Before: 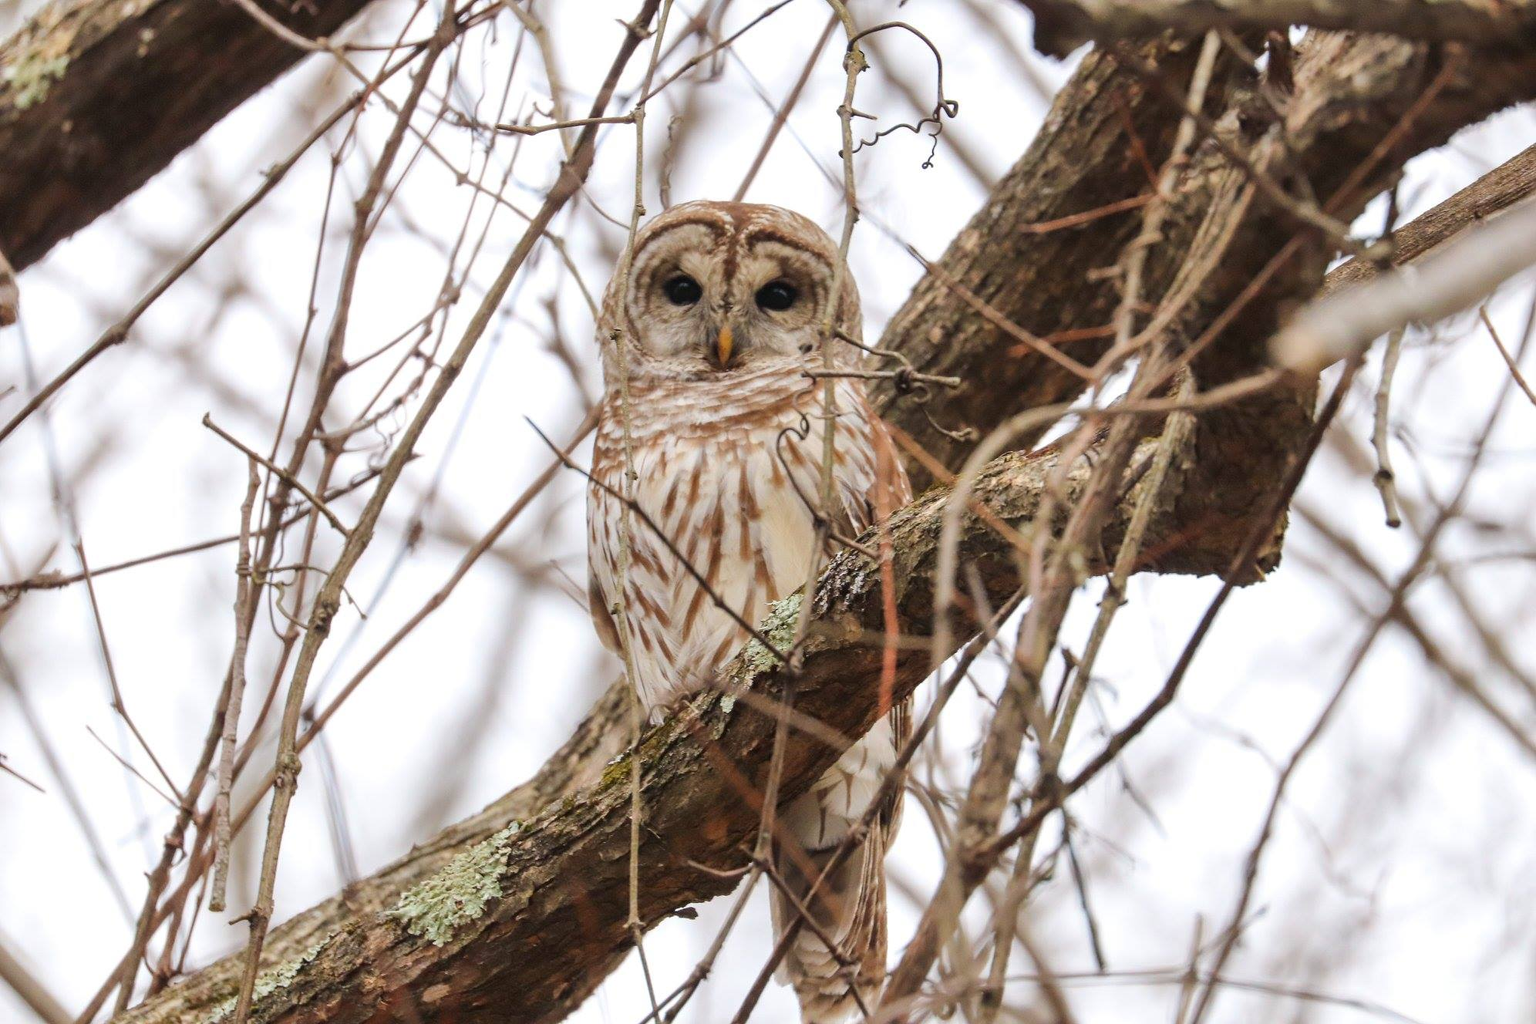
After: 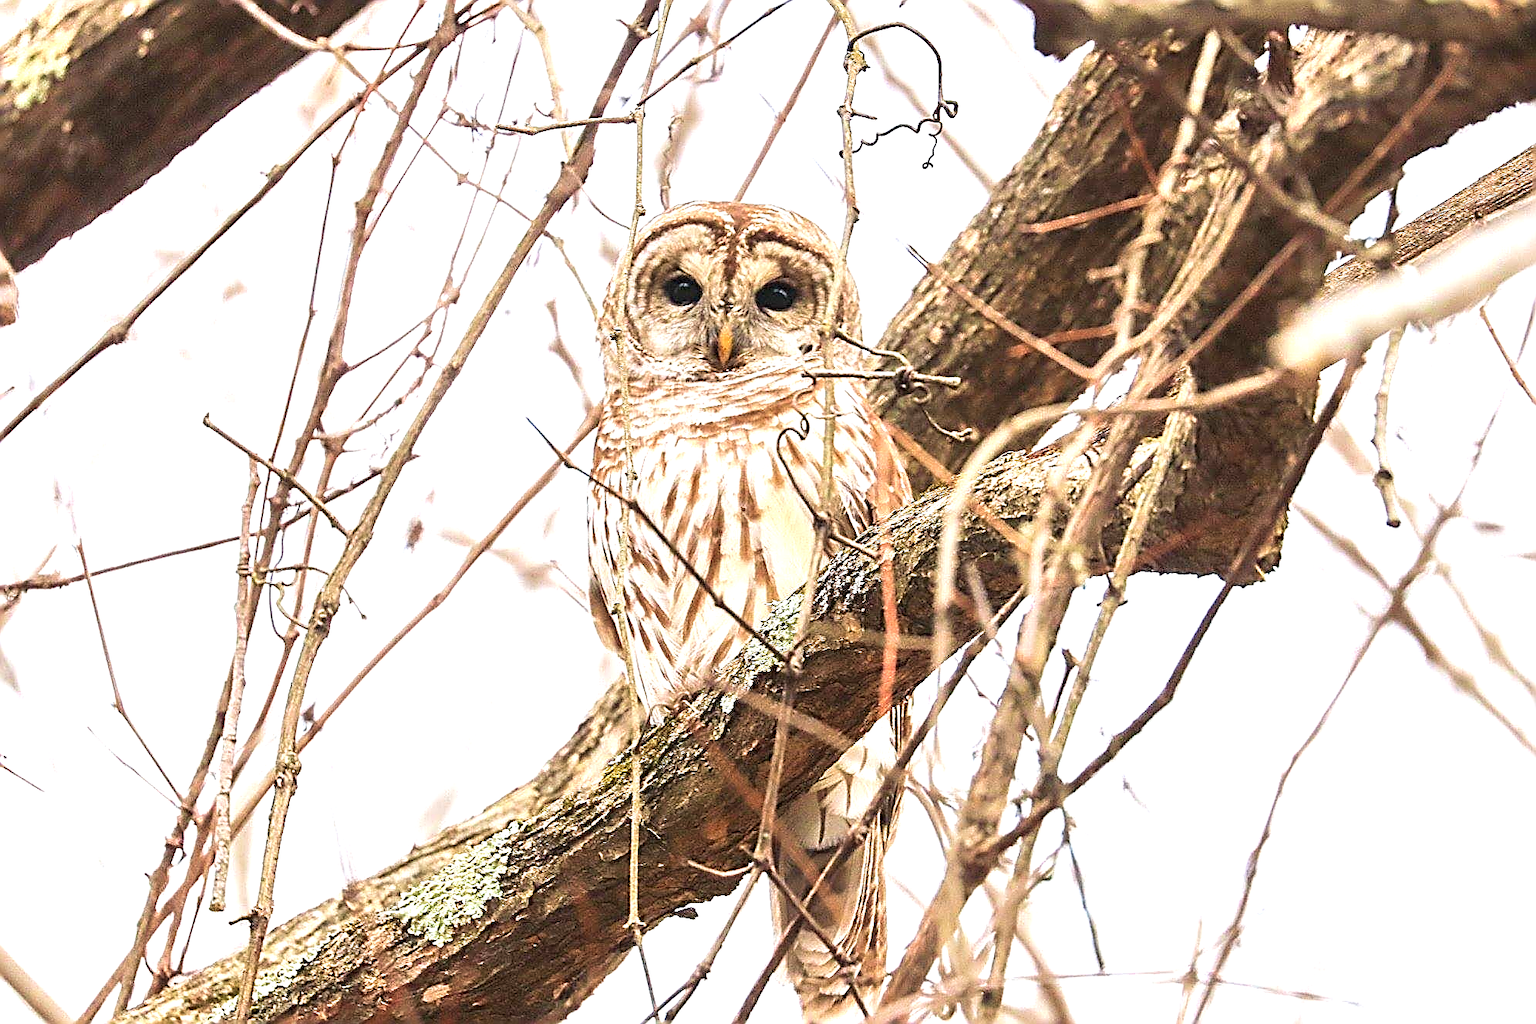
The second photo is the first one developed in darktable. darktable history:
sharpen: amount 1.995
exposure: exposure 1.243 EV, compensate exposure bias true, compensate highlight preservation false
velvia: on, module defaults
